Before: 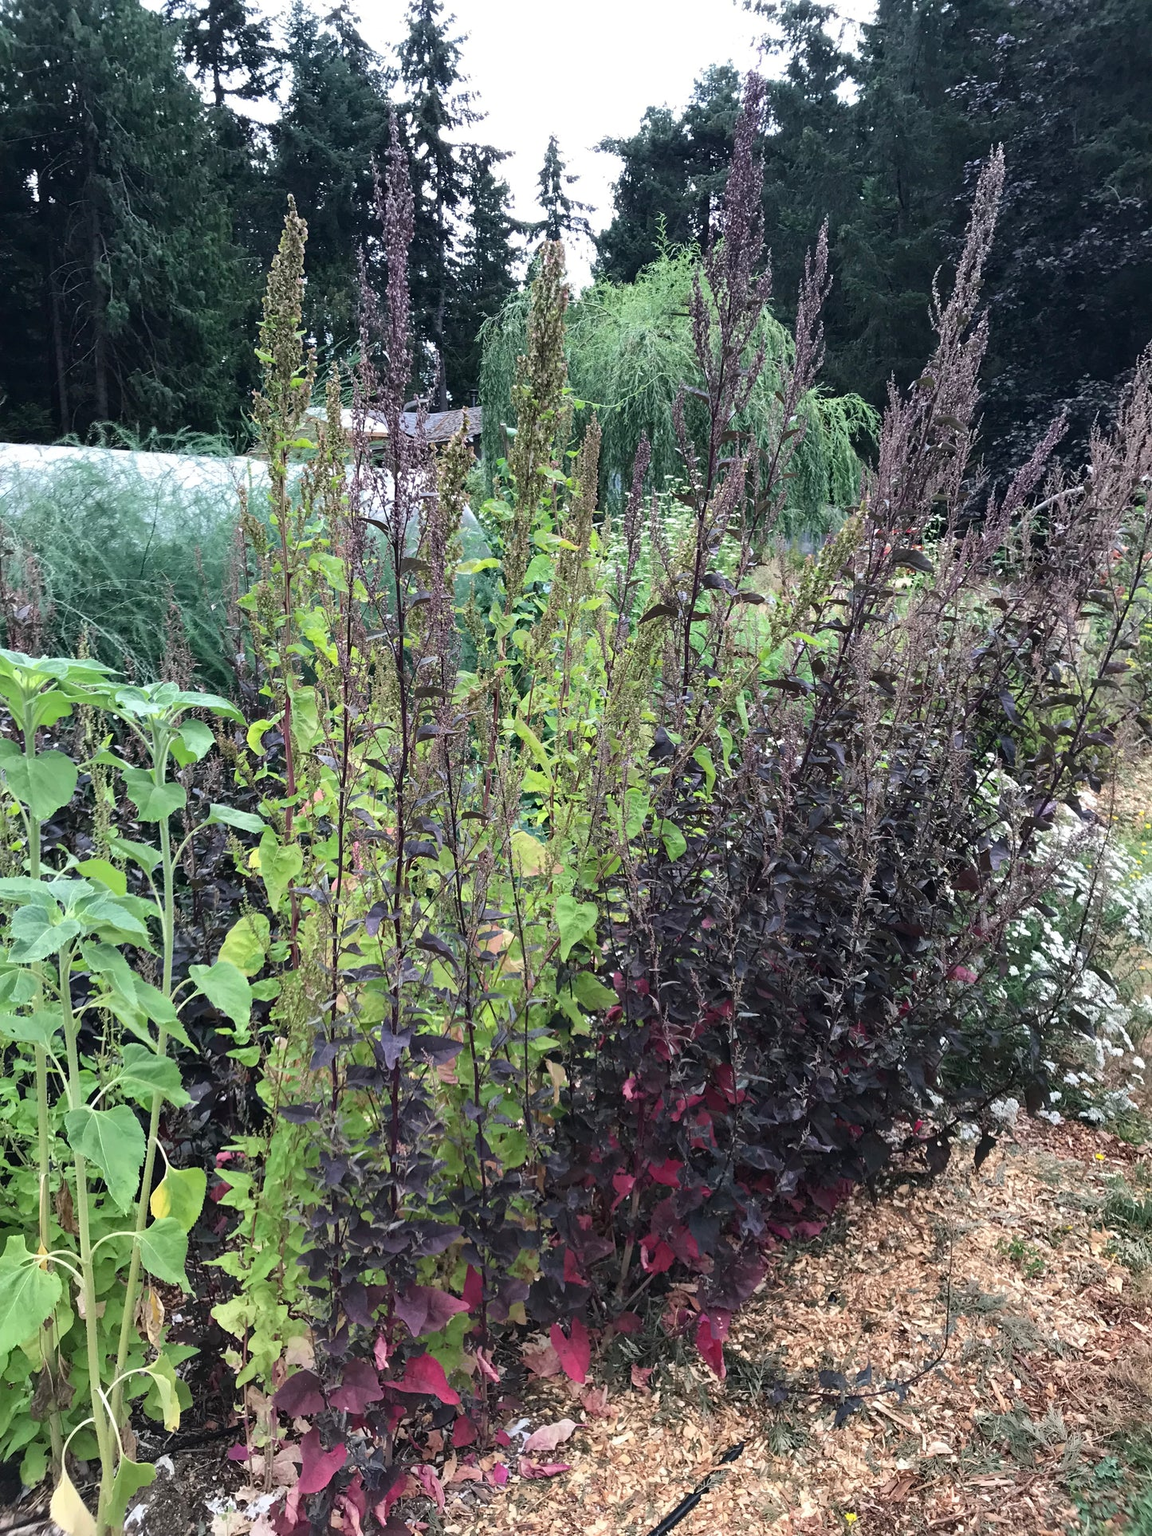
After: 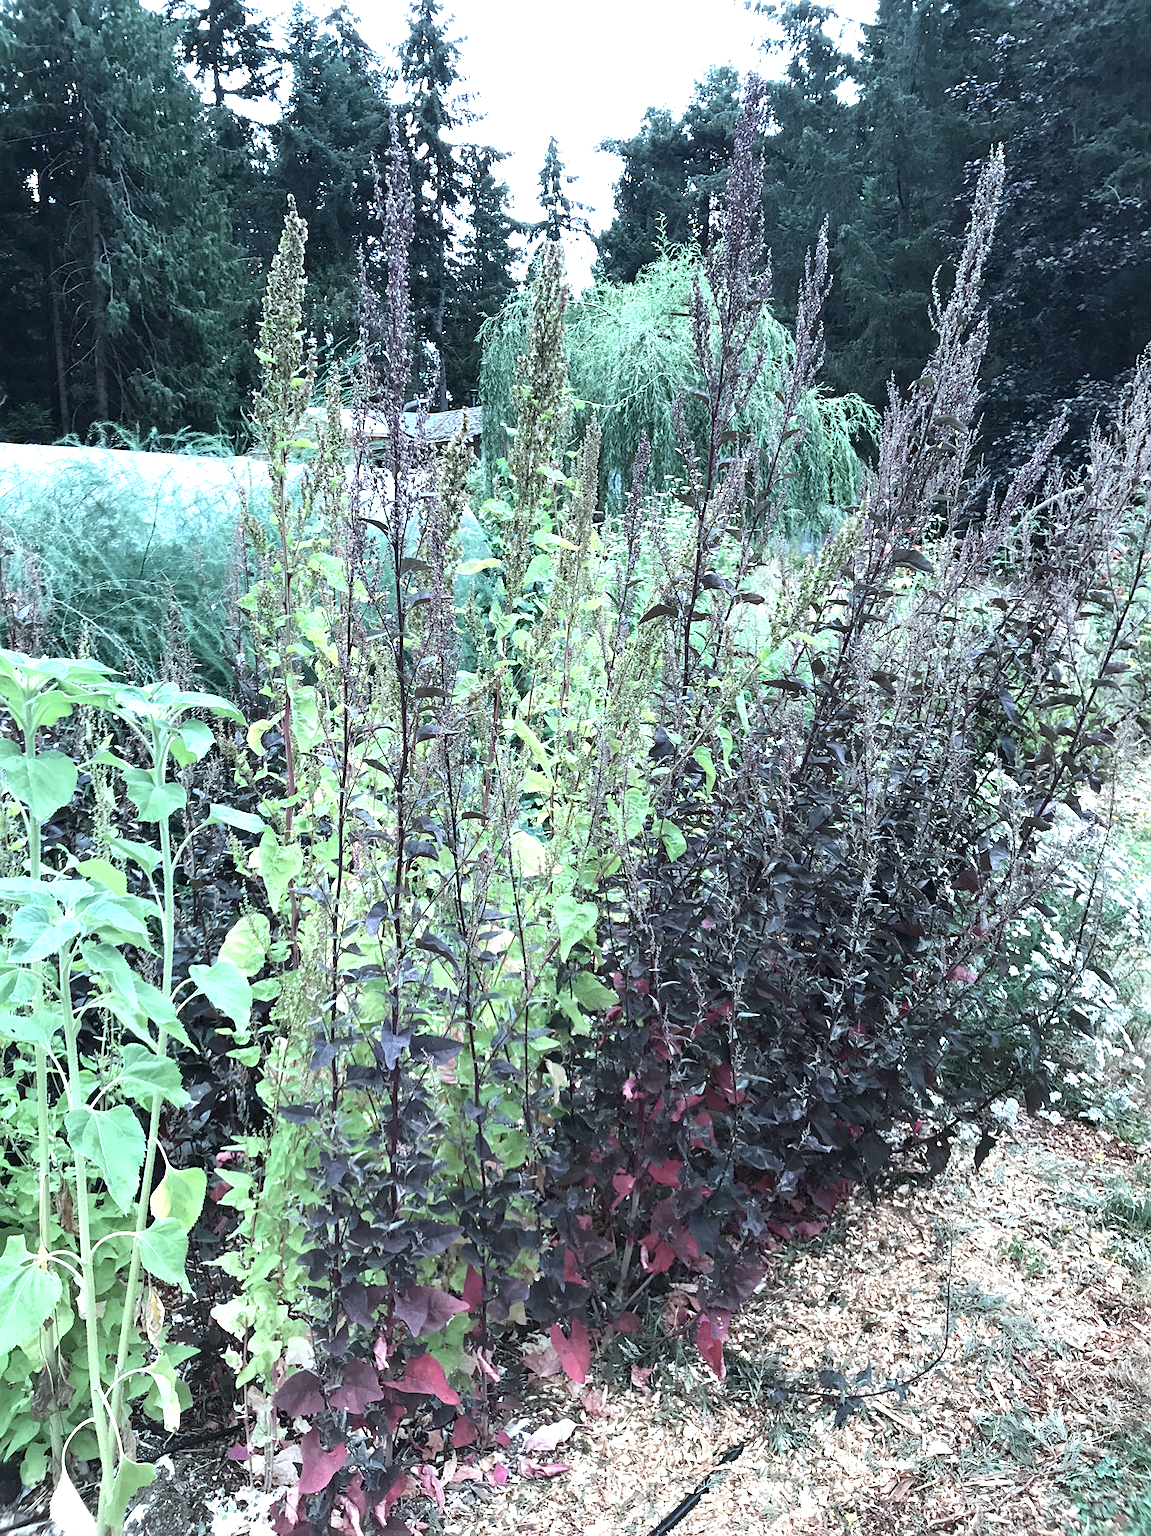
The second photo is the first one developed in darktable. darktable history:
color correction: highlights a* -13.41, highlights b* -17.91, saturation 0.711
sharpen: amount 0.202
exposure: black level correction 0.001, exposure 0.955 EV, compensate highlight preservation false
